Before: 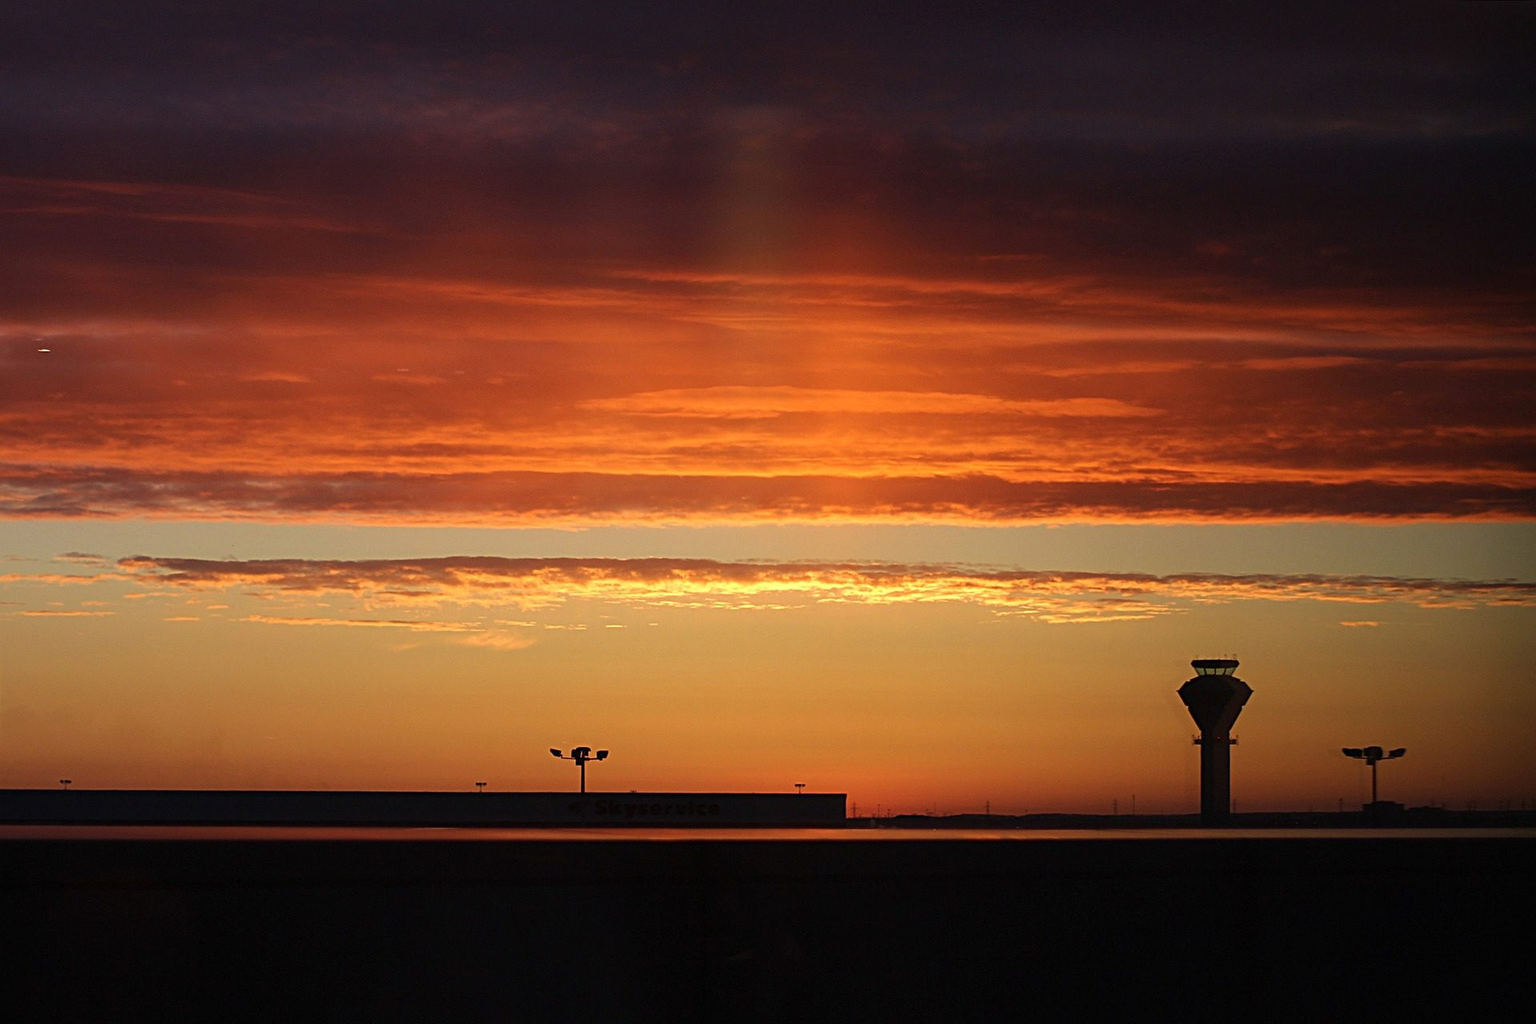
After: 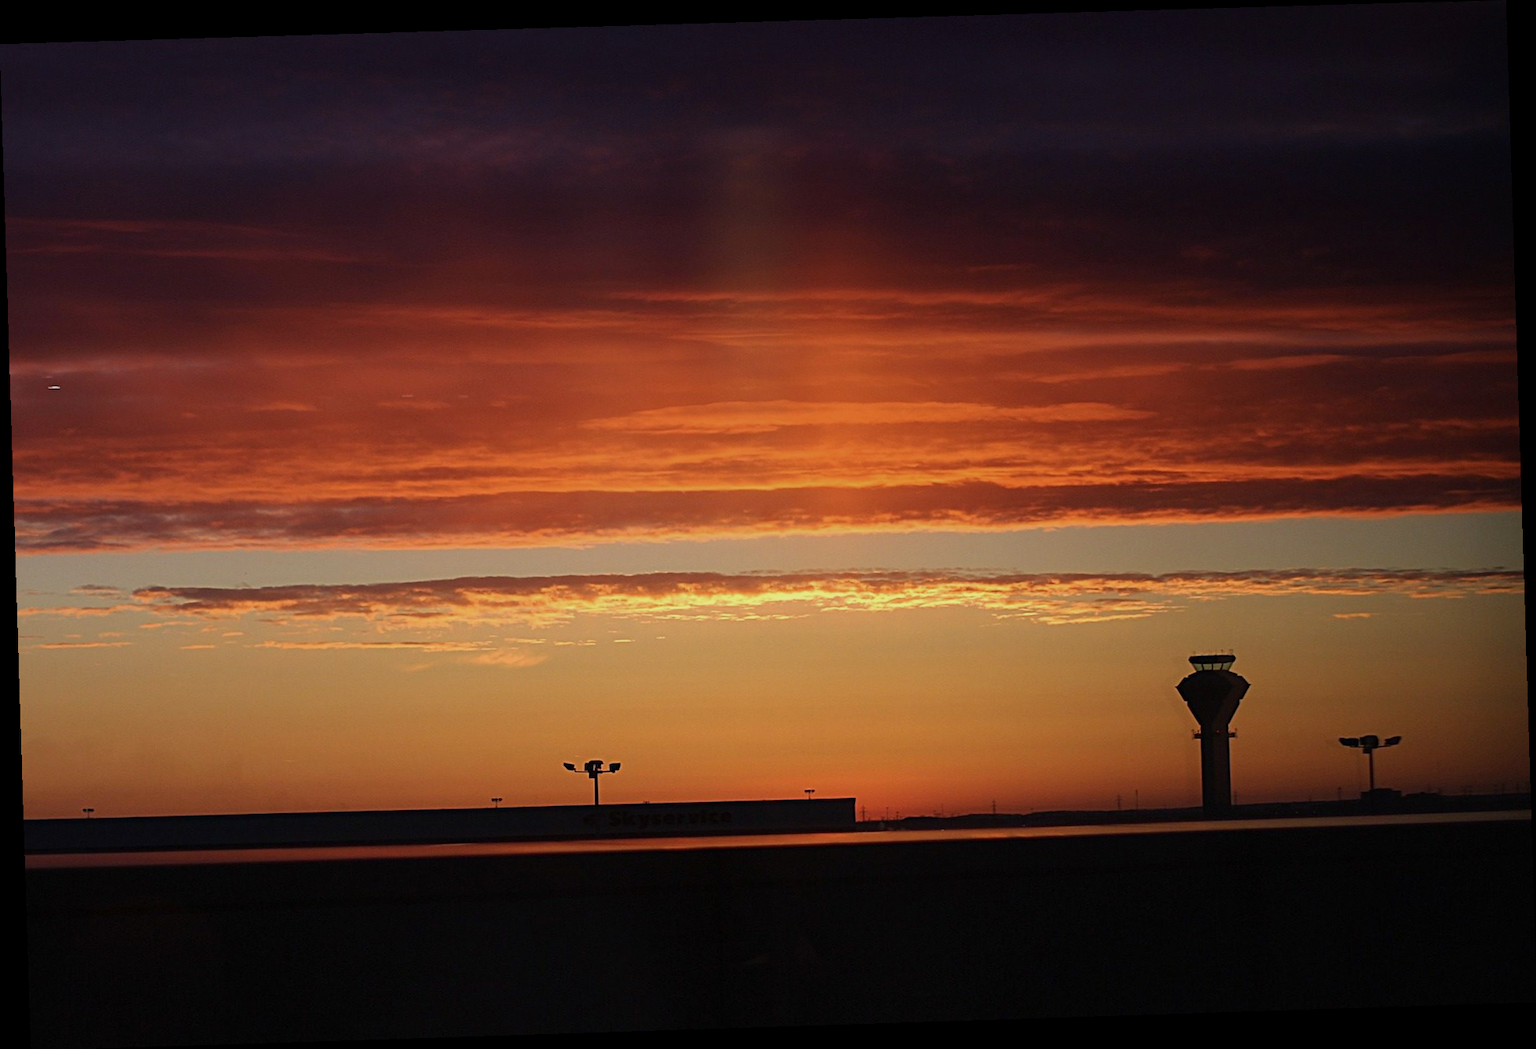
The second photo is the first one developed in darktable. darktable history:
graduated density: hue 238.83°, saturation 50%
rotate and perspective: rotation -1.77°, lens shift (horizontal) 0.004, automatic cropping off
rgb levels: preserve colors max RGB
